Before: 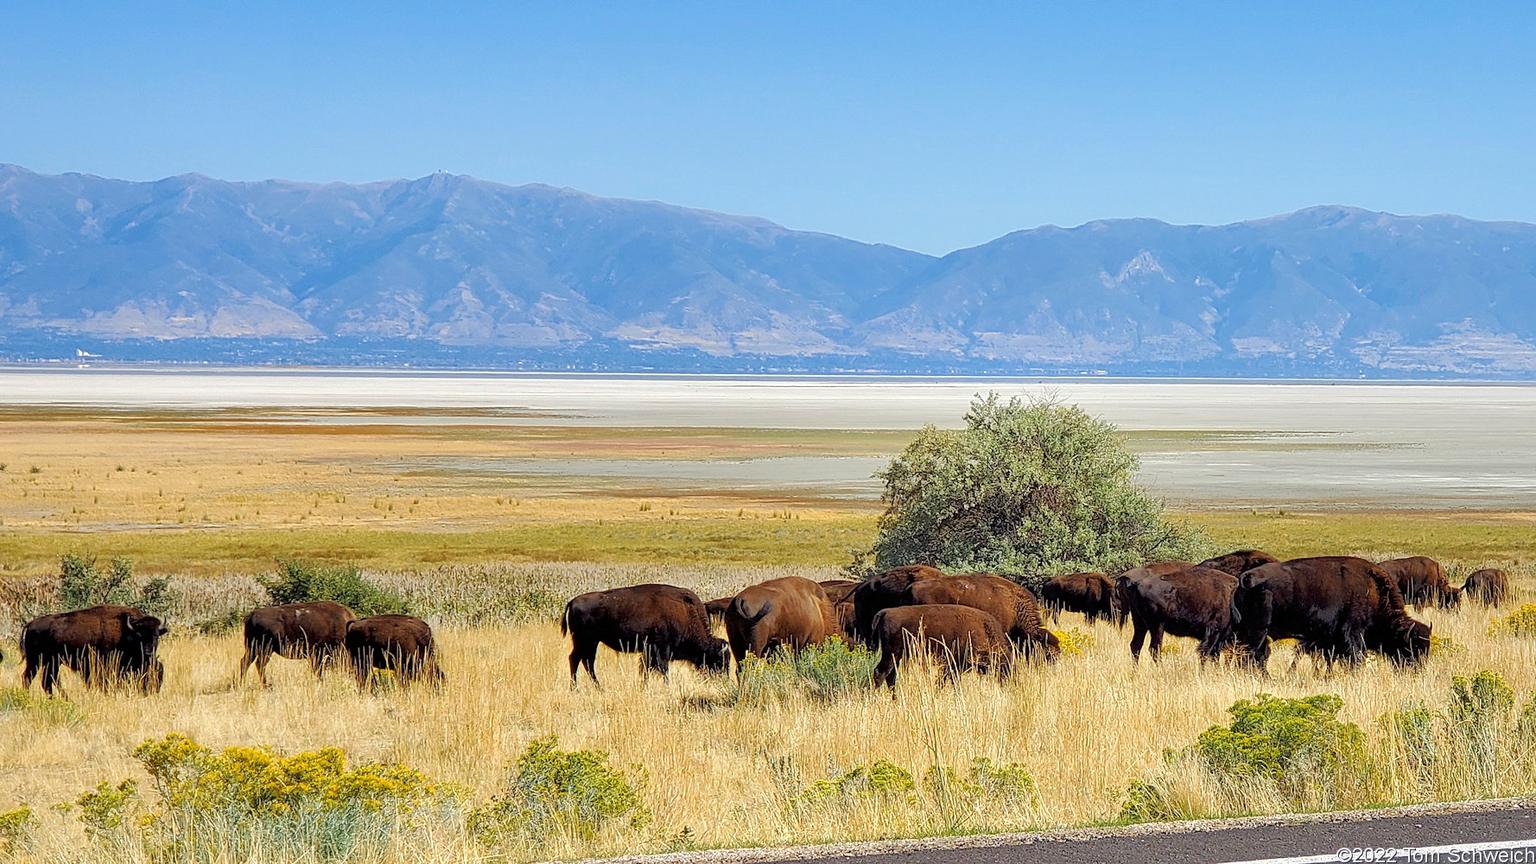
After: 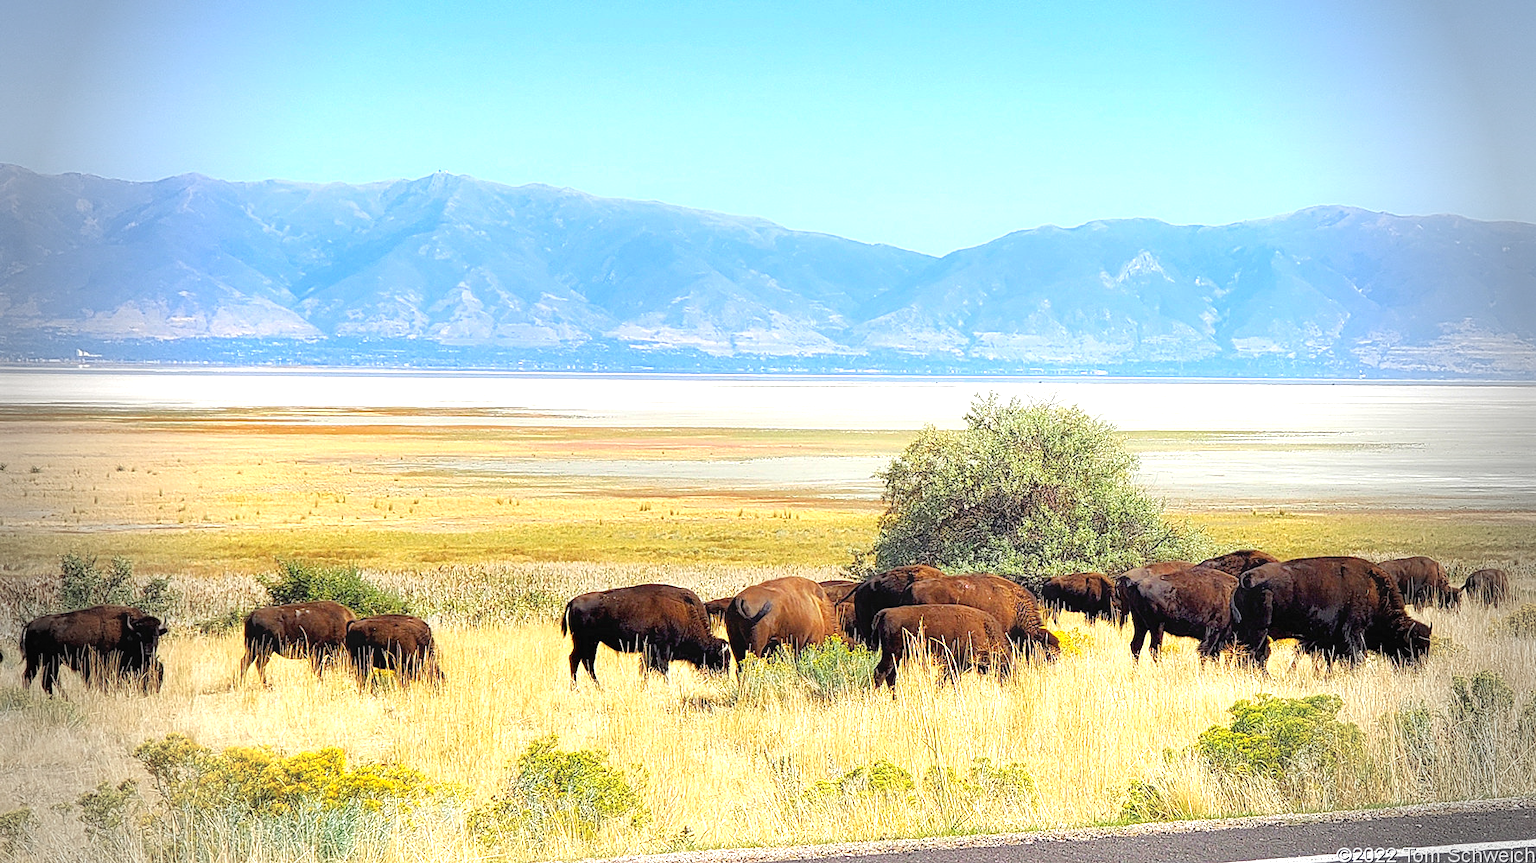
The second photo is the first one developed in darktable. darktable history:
vignetting: fall-off start 69.03%, fall-off radius 30.6%, width/height ratio 0.992, shape 0.844
exposure: black level correction 0, exposure 0.894 EV, compensate highlight preservation false
contrast equalizer: y [[0.5, 0.496, 0.435, 0.435, 0.496, 0.5], [0.5 ×6], [0.5 ×6], [0 ×6], [0 ×6]]
